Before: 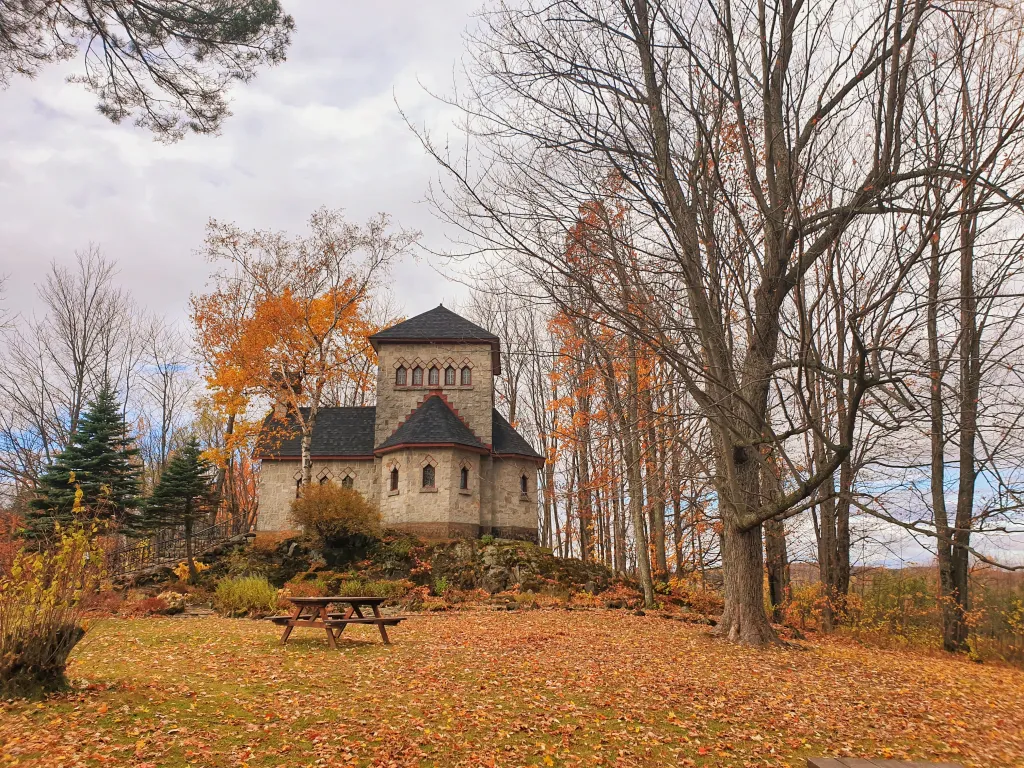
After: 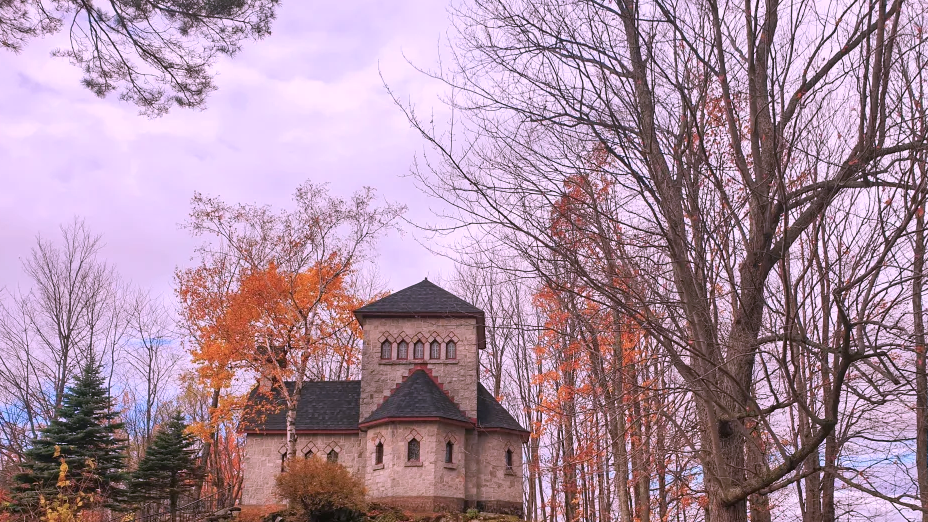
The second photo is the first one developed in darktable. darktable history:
crop: left 1.509%, top 3.452%, right 7.696%, bottom 28.452%
color correction: highlights a* 15.46, highlights b* -20.56
